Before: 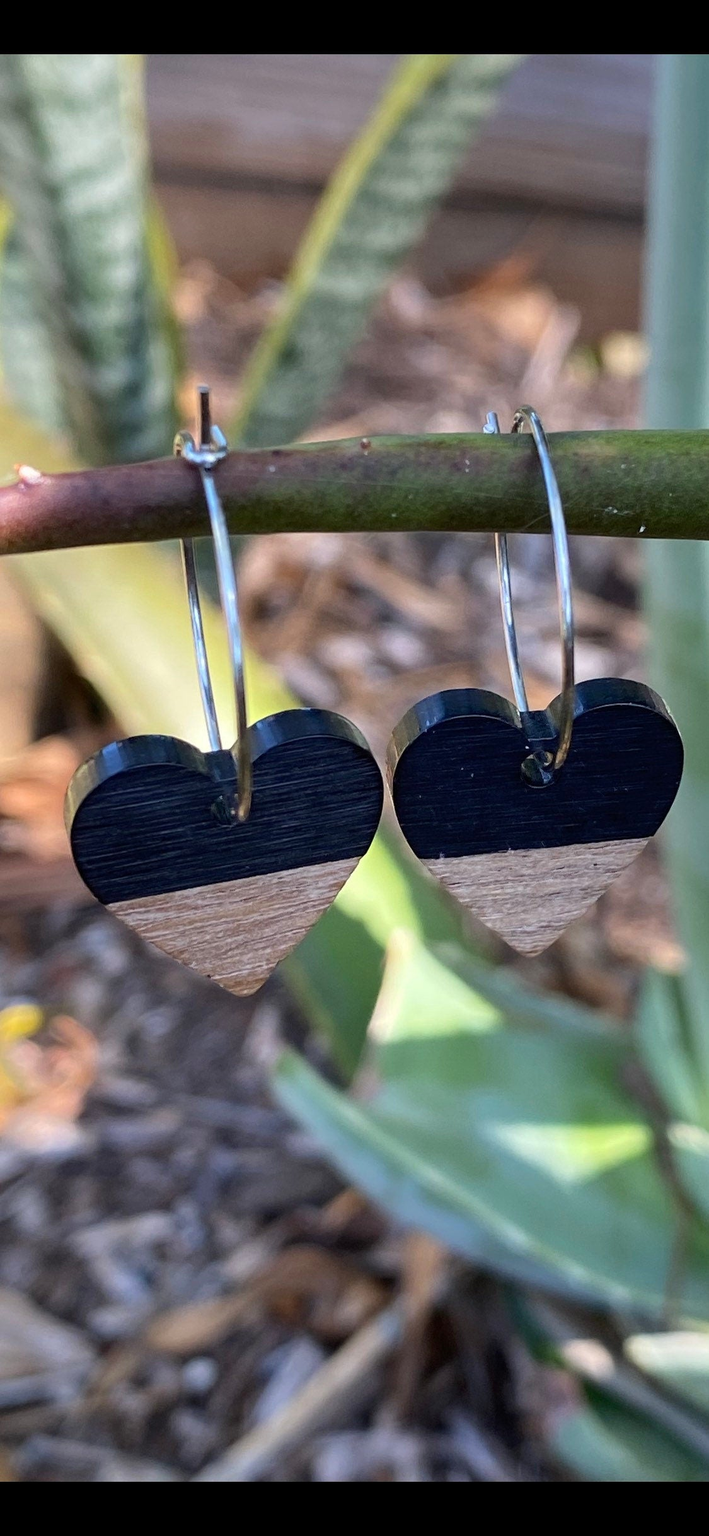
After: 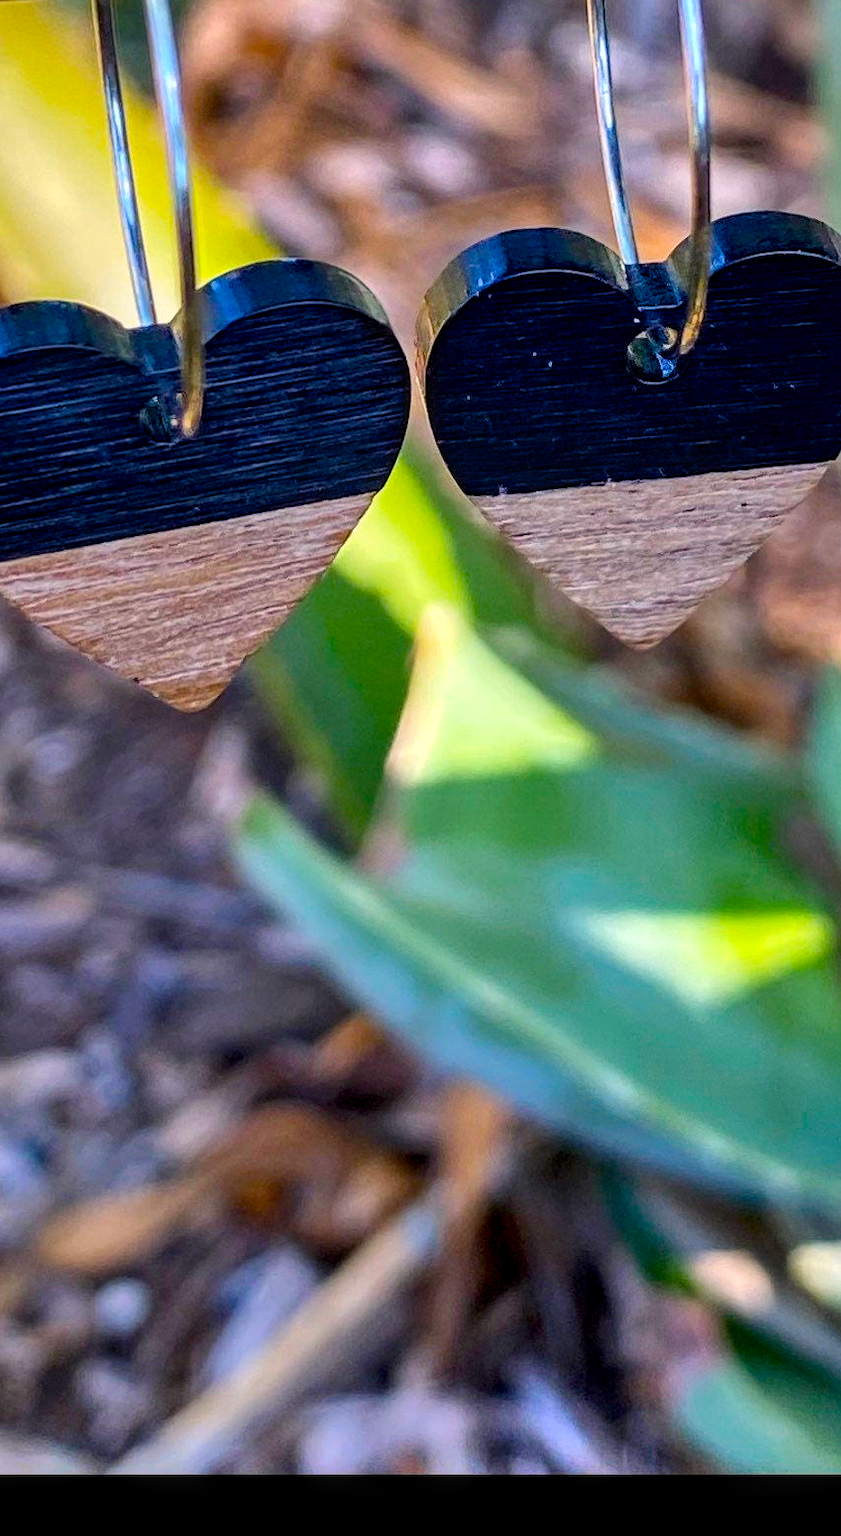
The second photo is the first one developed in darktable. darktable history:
color balance rgb: highlights gain › chroma 1.118%, highlights gain › hue 53.32°, linear chroma grading › global chroma 24.508%, perceptual saturation grading › global saturation 36.278%, perceptual saturation grading › shadows 35.64%
local contrast: detail 130%
crop and rotate: left 17.297%, top 35.42%, right 7.194%, bottom 0.929%
shadows and highlights: shadows 52.91, soften with gaussian
